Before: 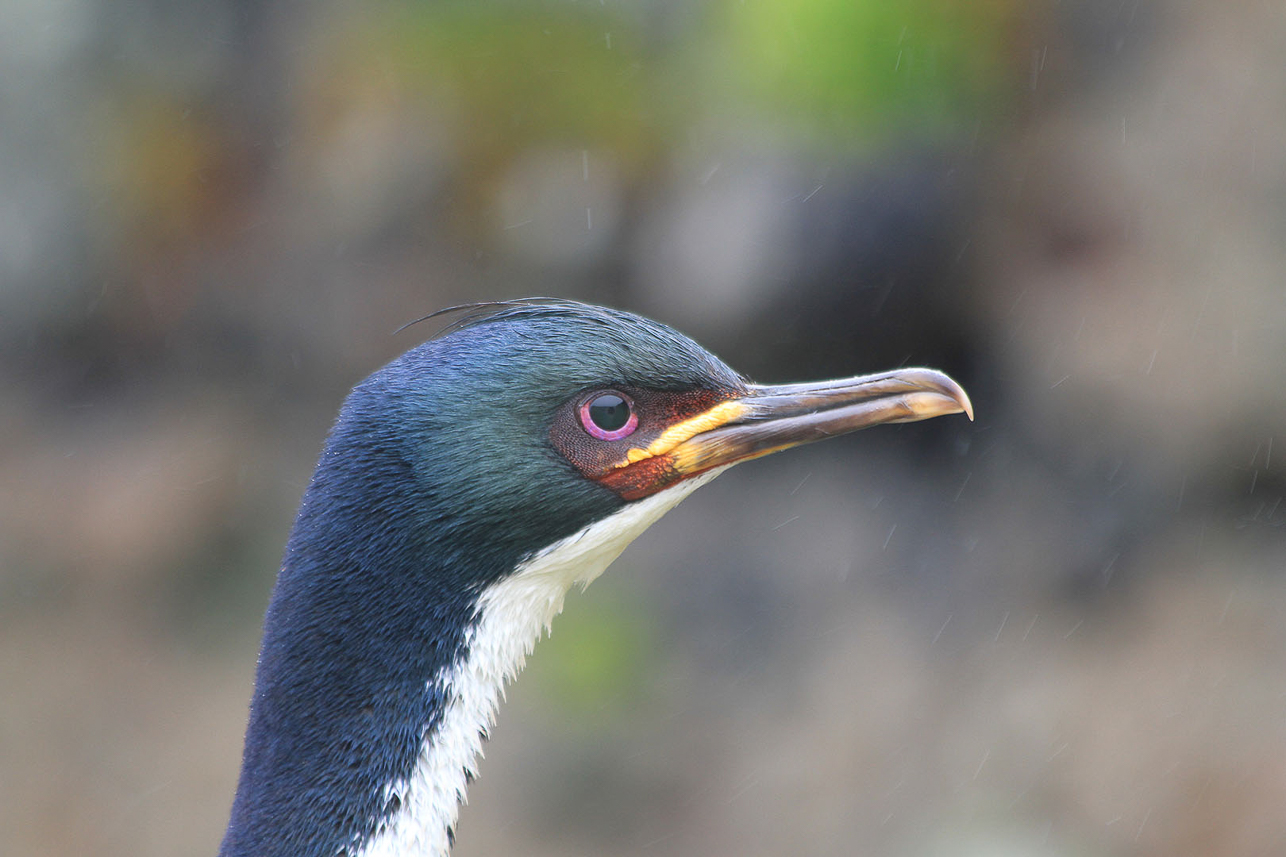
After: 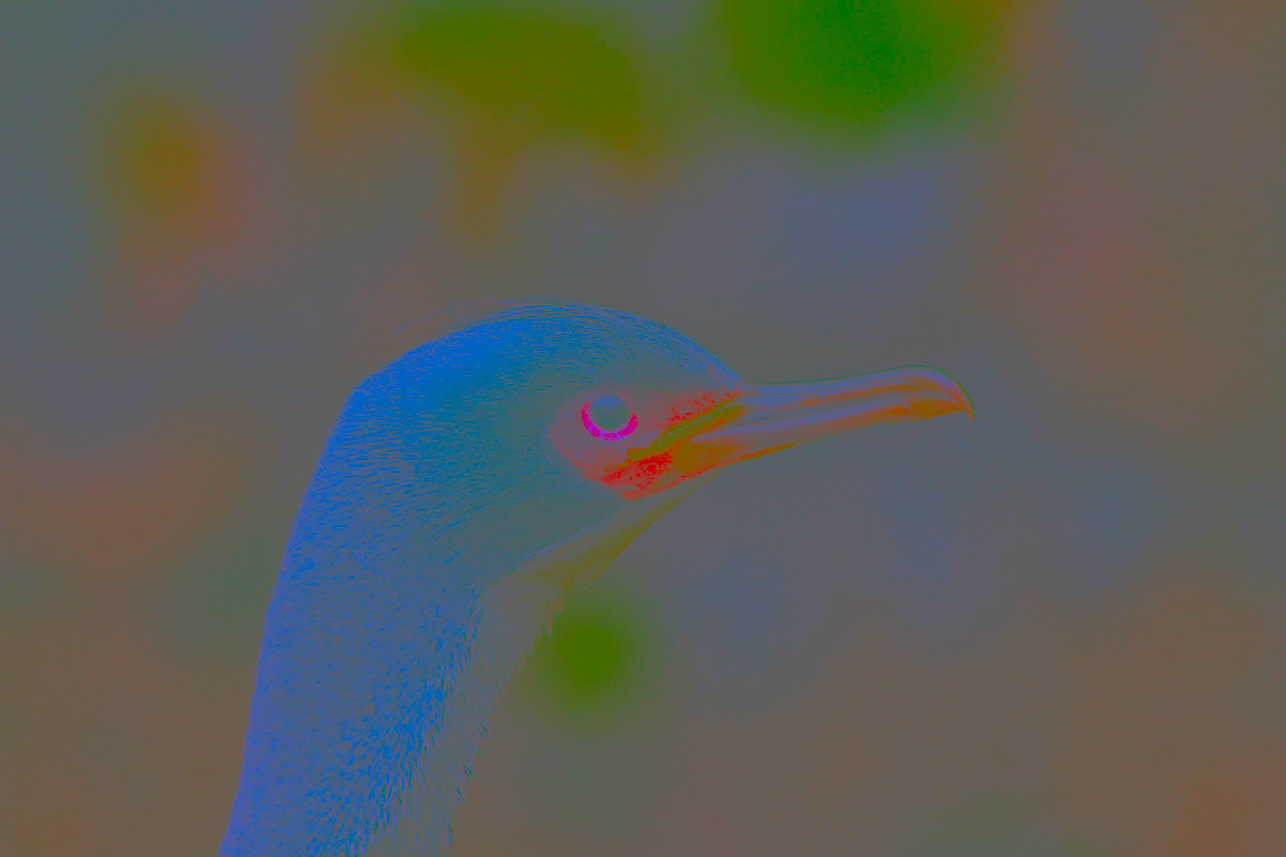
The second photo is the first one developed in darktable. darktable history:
contrast brightness saturation: contrast -0.987, brightness -0.156, saturation 0.768
local contrast: highlights 60%, shadows 59%, detail 160%
